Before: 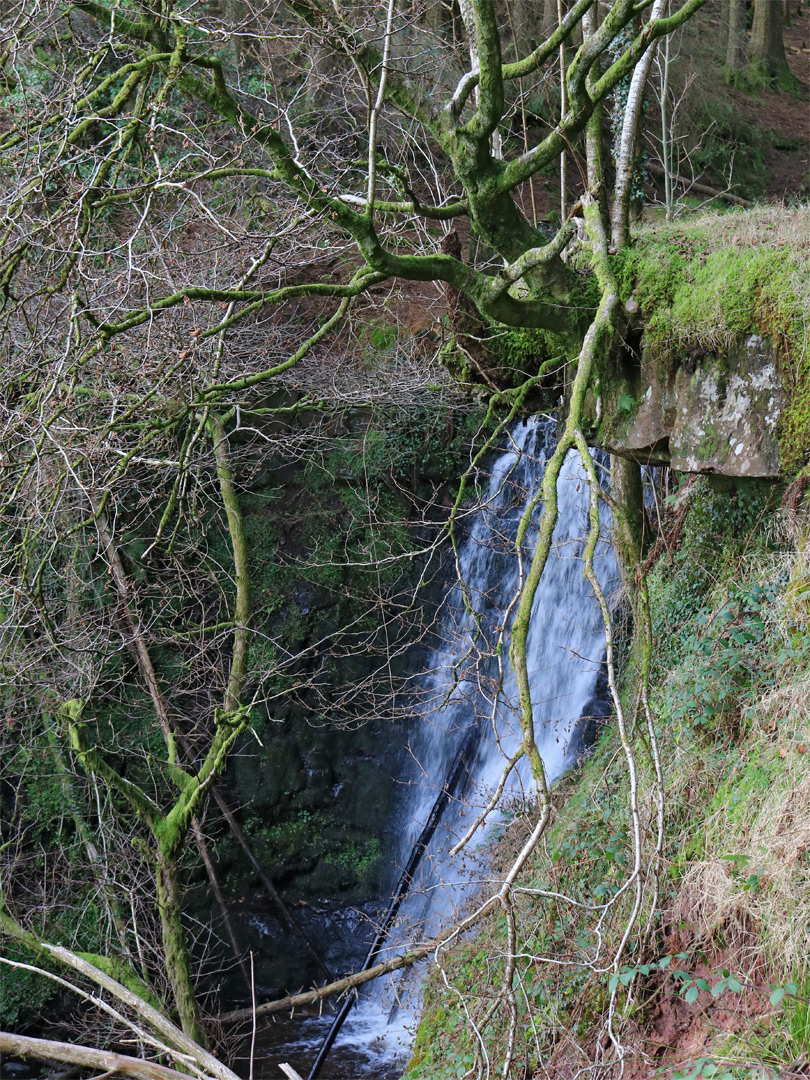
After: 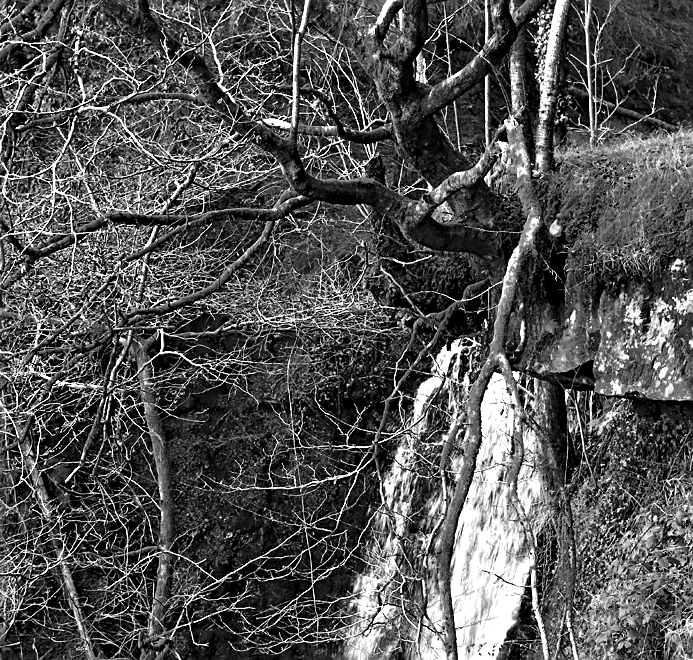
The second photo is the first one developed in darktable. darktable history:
contrast equalizer: y [[0.6 ×6], [0.55 ×6], [0 ×6], [0 ×6], [0 ×6]]
contrast brightness saturation: contrast 0.107, saturation -0.155
exposure: exposure -0.011 EV, compensate highlight preservation false
crop and rotate: left 9.431%, top 7.123%, right 4.928%, bottom 31.693%
sharpen: on, module defaults
color zones: curves: ch0 [(0.287, 0.048) (0.493, 0.484) (0.737, 0.816)]; ch1 [(0, 0) (0.143, 0) (0.286, 0) (0.429, 0) (0.571, 0) (0.714, 0) (0.857, 0)]
